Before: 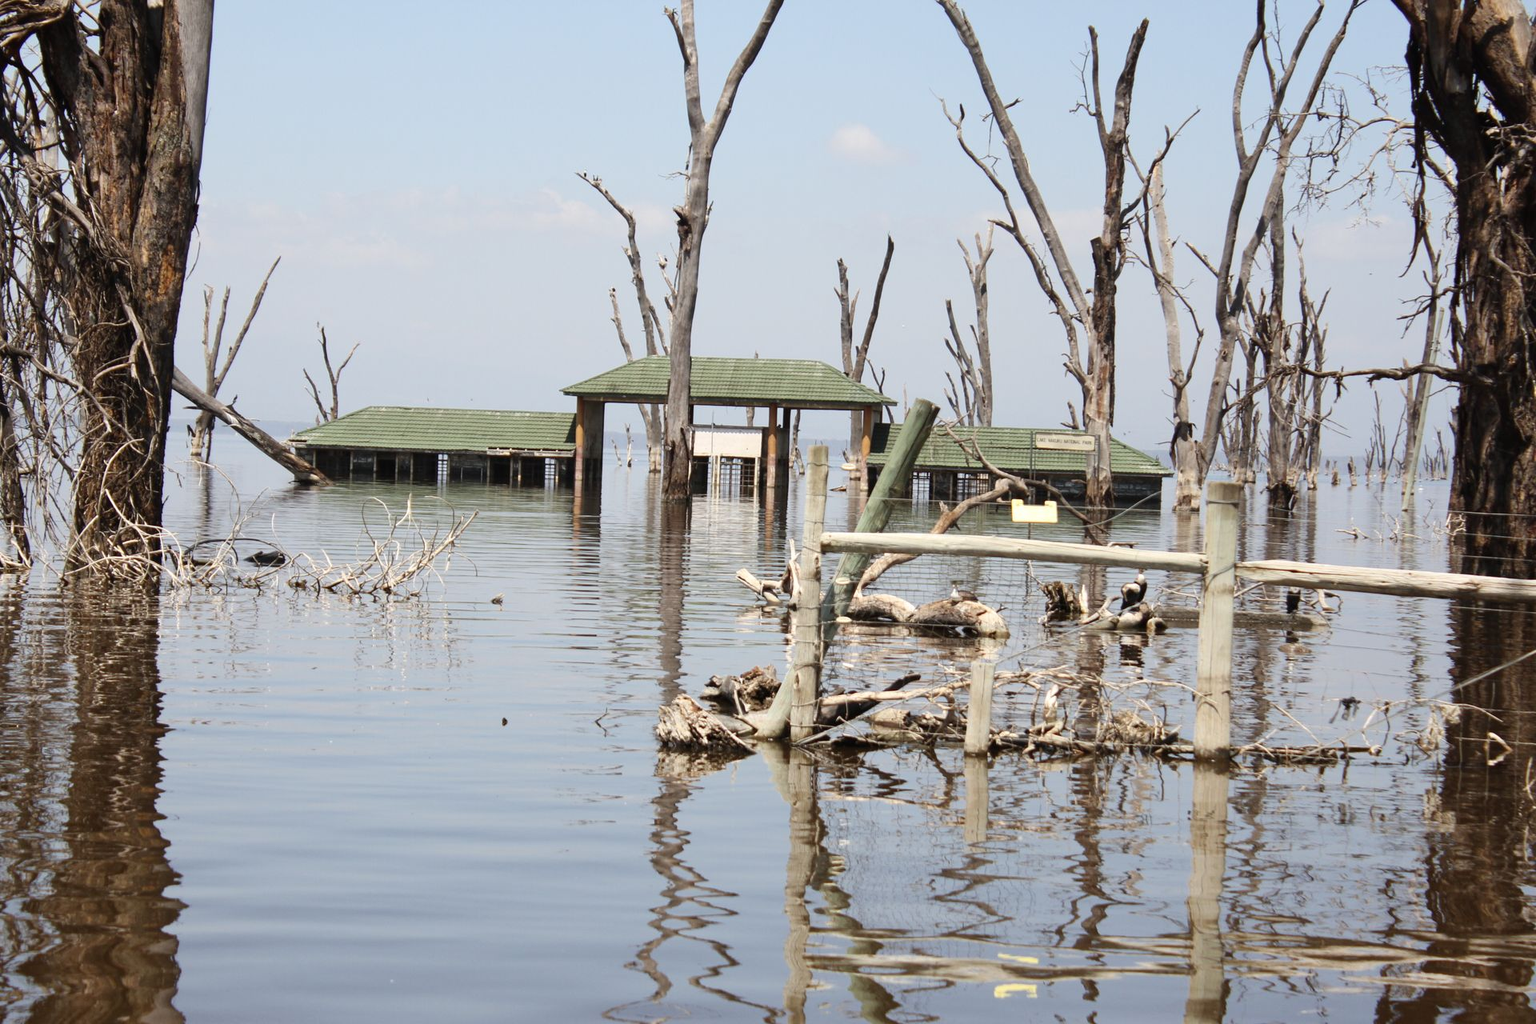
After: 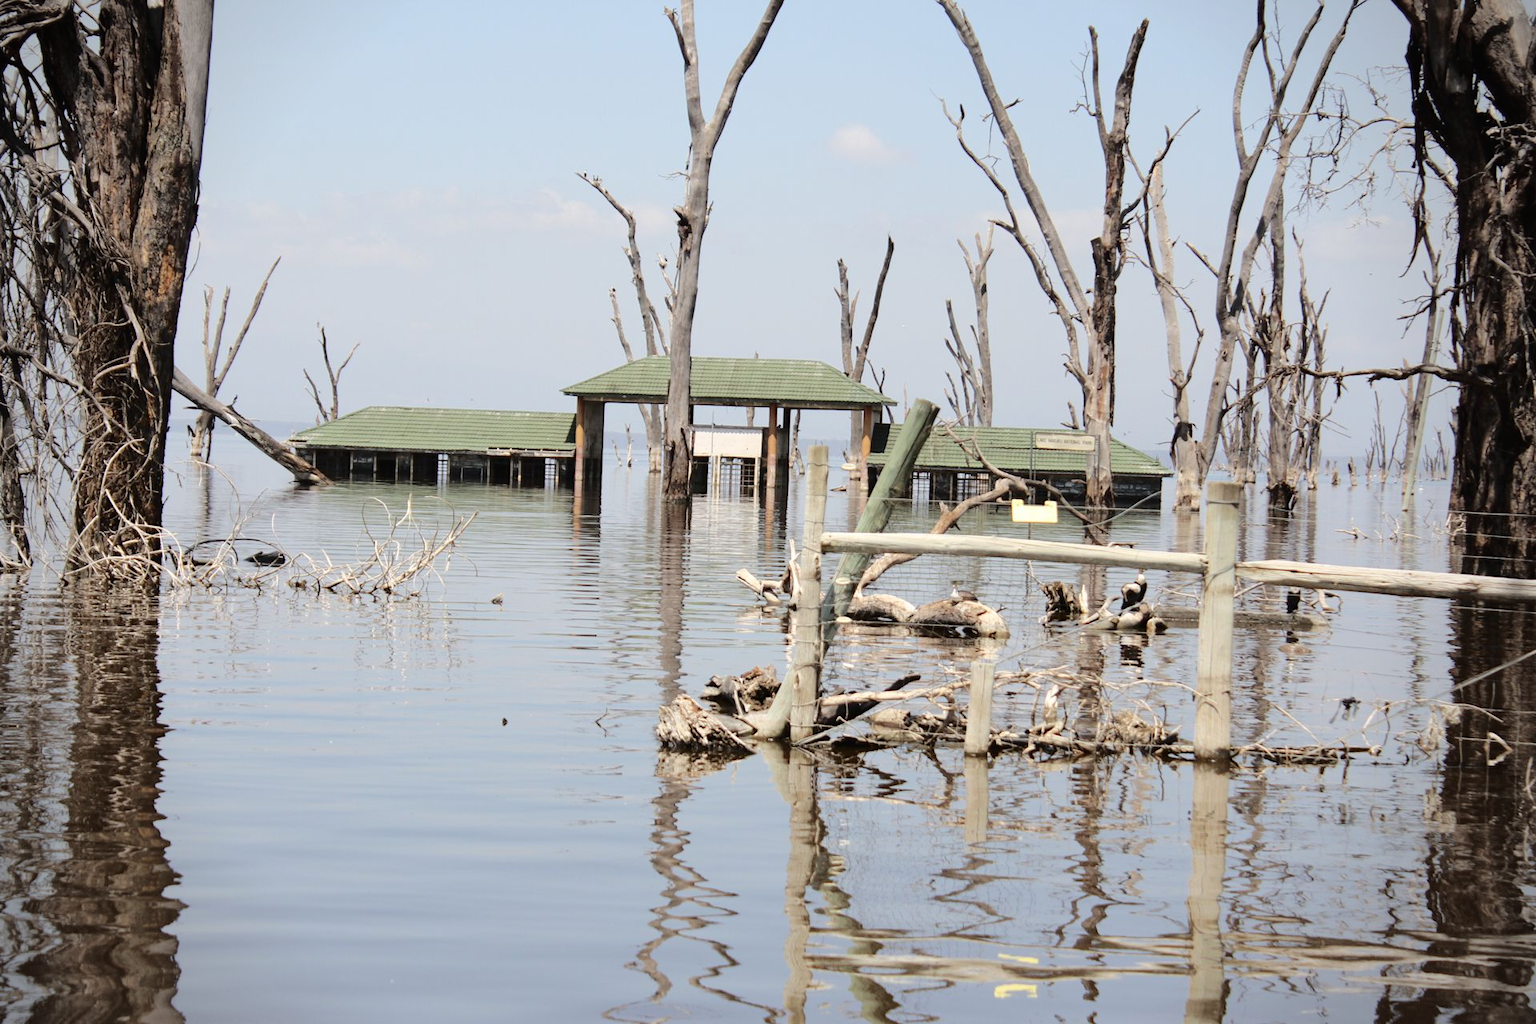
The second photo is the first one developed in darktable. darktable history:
tone curve: curves: ch0 [(0, 0) (0.003, 0.021) (0.011, 0.021) (0.025, 0.021) (0.044, 0.033) (0.069, 0.053) (0.1, 0.08) (0.136, 0.114) (0.177, 0.171) (0.224, 0.246) (0.277, 0.332) (0.335, 0.424) (0.399, 0.496) (0.468, 0.561) (0.543, 0.627) (0.623, 0.685) (0.709, 0.741) (0.801, 0.813) (0.898, 0.902) (1, 1)], color space Lab, independent channels, preserve colors none
vignetting: fall-off start 79.88%, saturation -0.642, center (0, 0.008)
